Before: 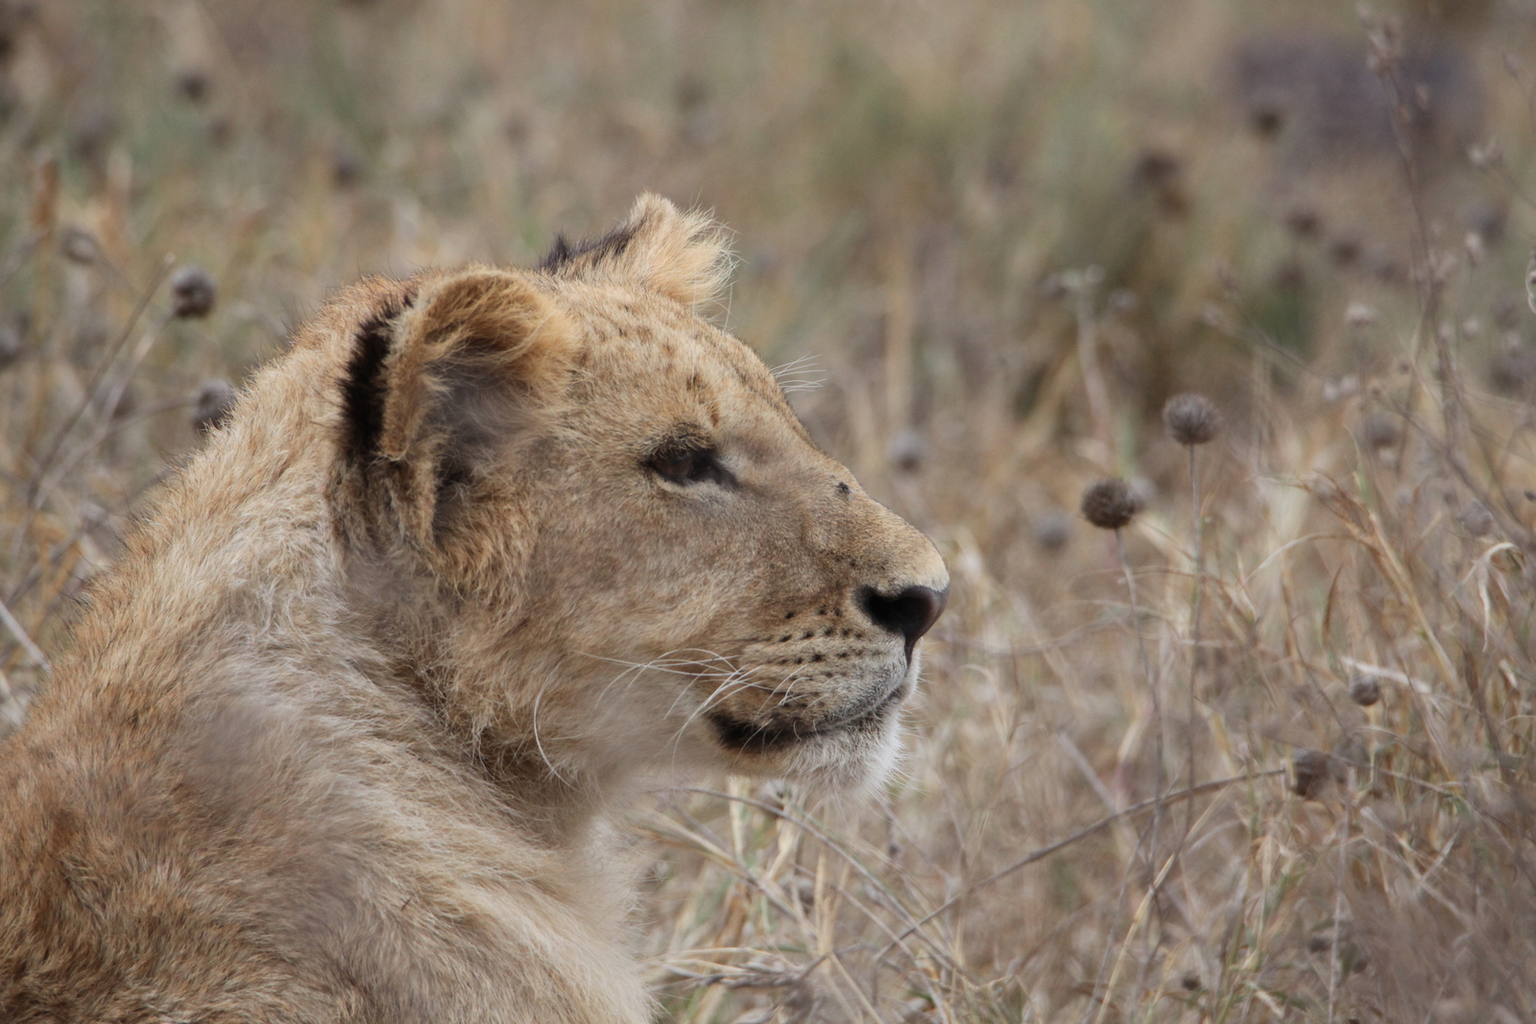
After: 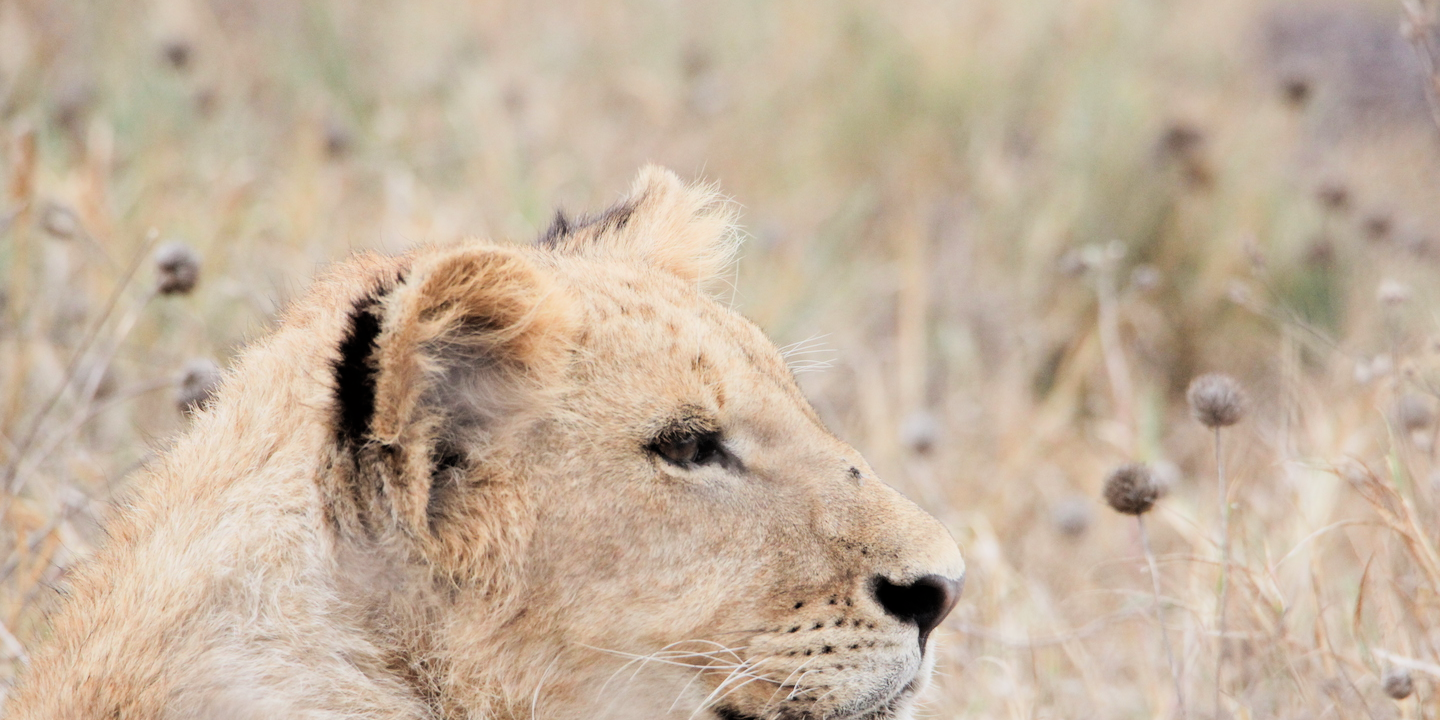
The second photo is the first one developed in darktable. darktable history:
filmic rgb: black relative exposure -4.14 EV, white relative exposure 5.1 EV, hardness 2.11, contrast 1.165
exposure: black level correction 0, exposure 1.55 EV, compensate exposure bias true, compensate highlight preservation false
crop: left 1.509%, top 3.452%, right 7.696%, bottom 28.452%
white balance: emerald 1
